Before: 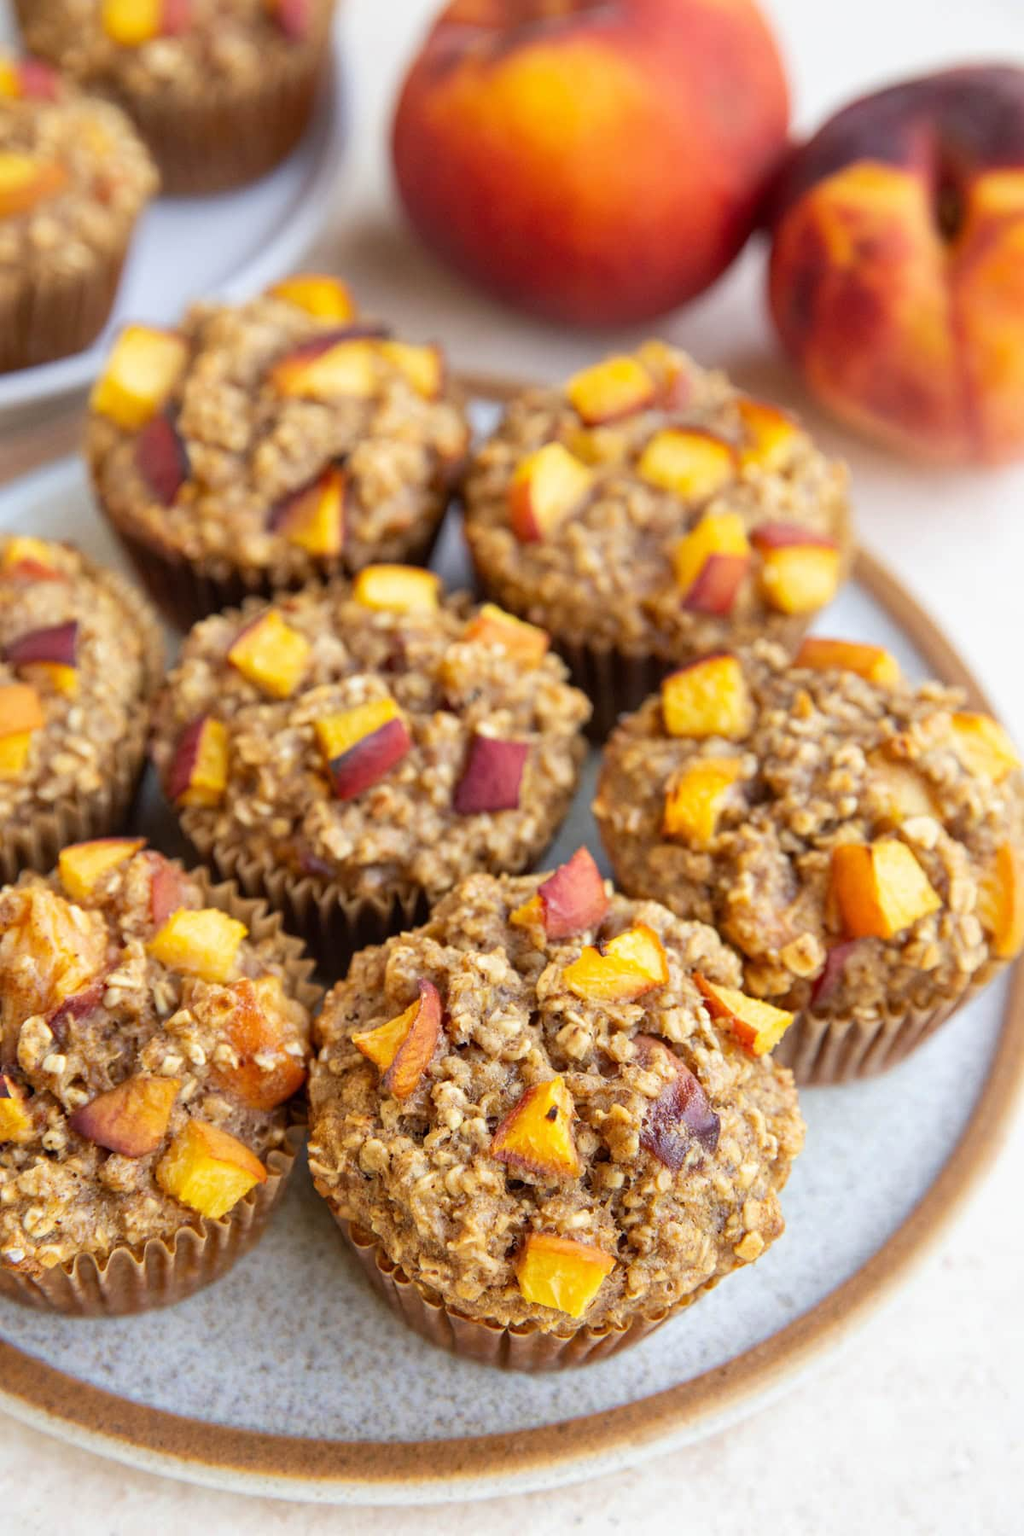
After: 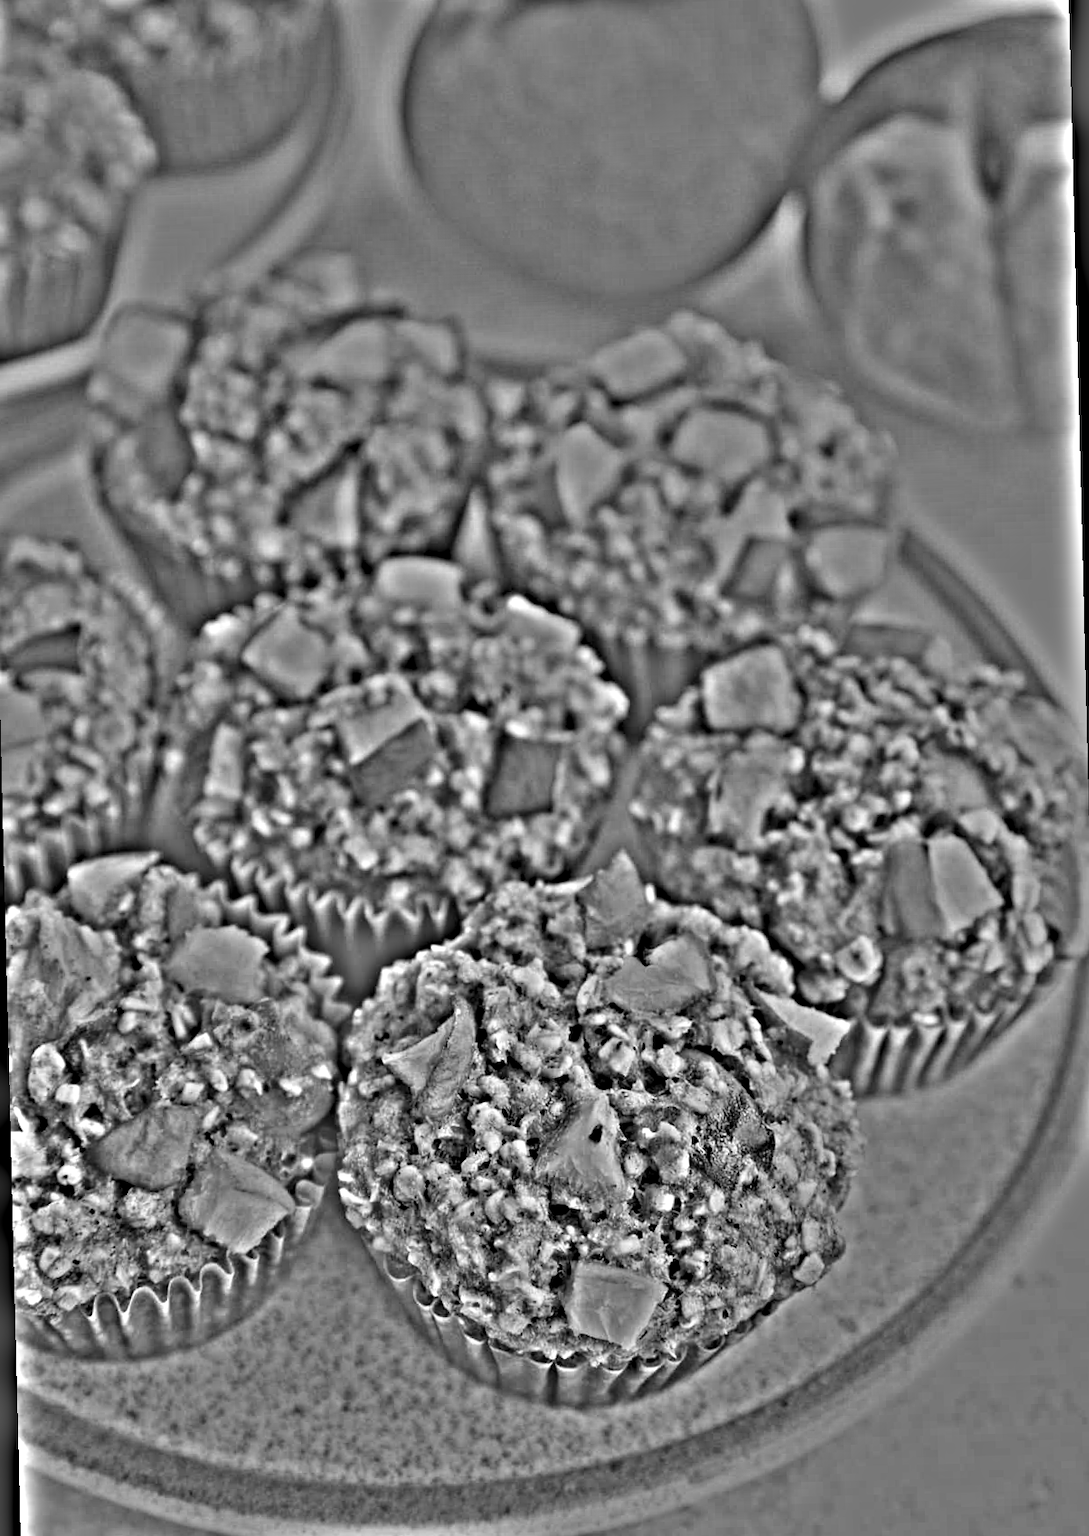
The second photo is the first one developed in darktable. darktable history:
highpass: on, module defaults
rotate and perspective: rotation -1.42°, crop left 0.016, crop right 0.984, crop top 0.035, crop bottom 0.965
